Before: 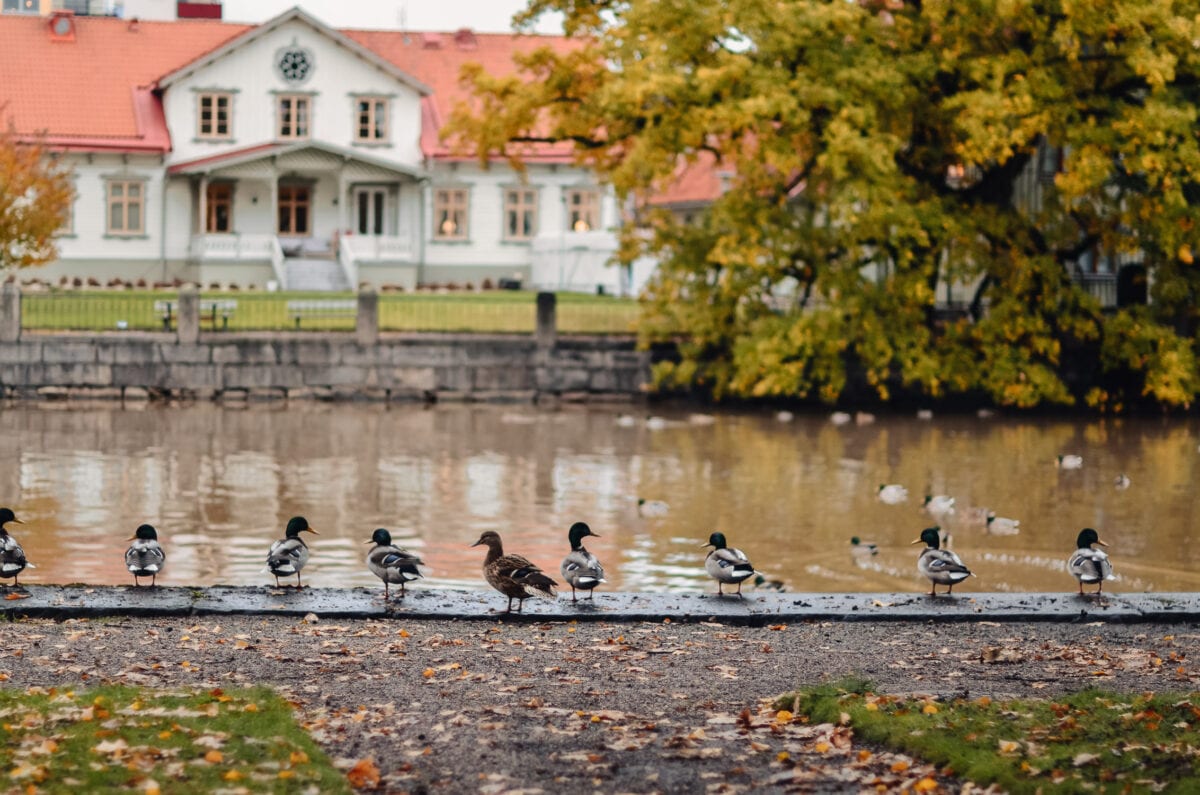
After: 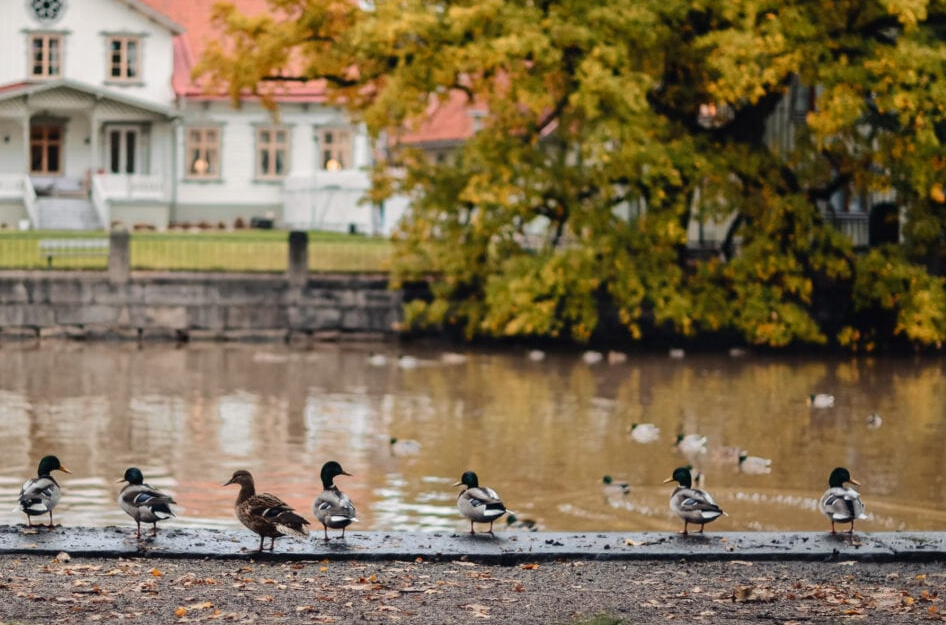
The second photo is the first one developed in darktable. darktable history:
crop and rotate: left 20.74%, top 7.912%, right 0.375%, bottom 13.378%
exposure: exposure -0.021 EV, compensate highlight preservation false
